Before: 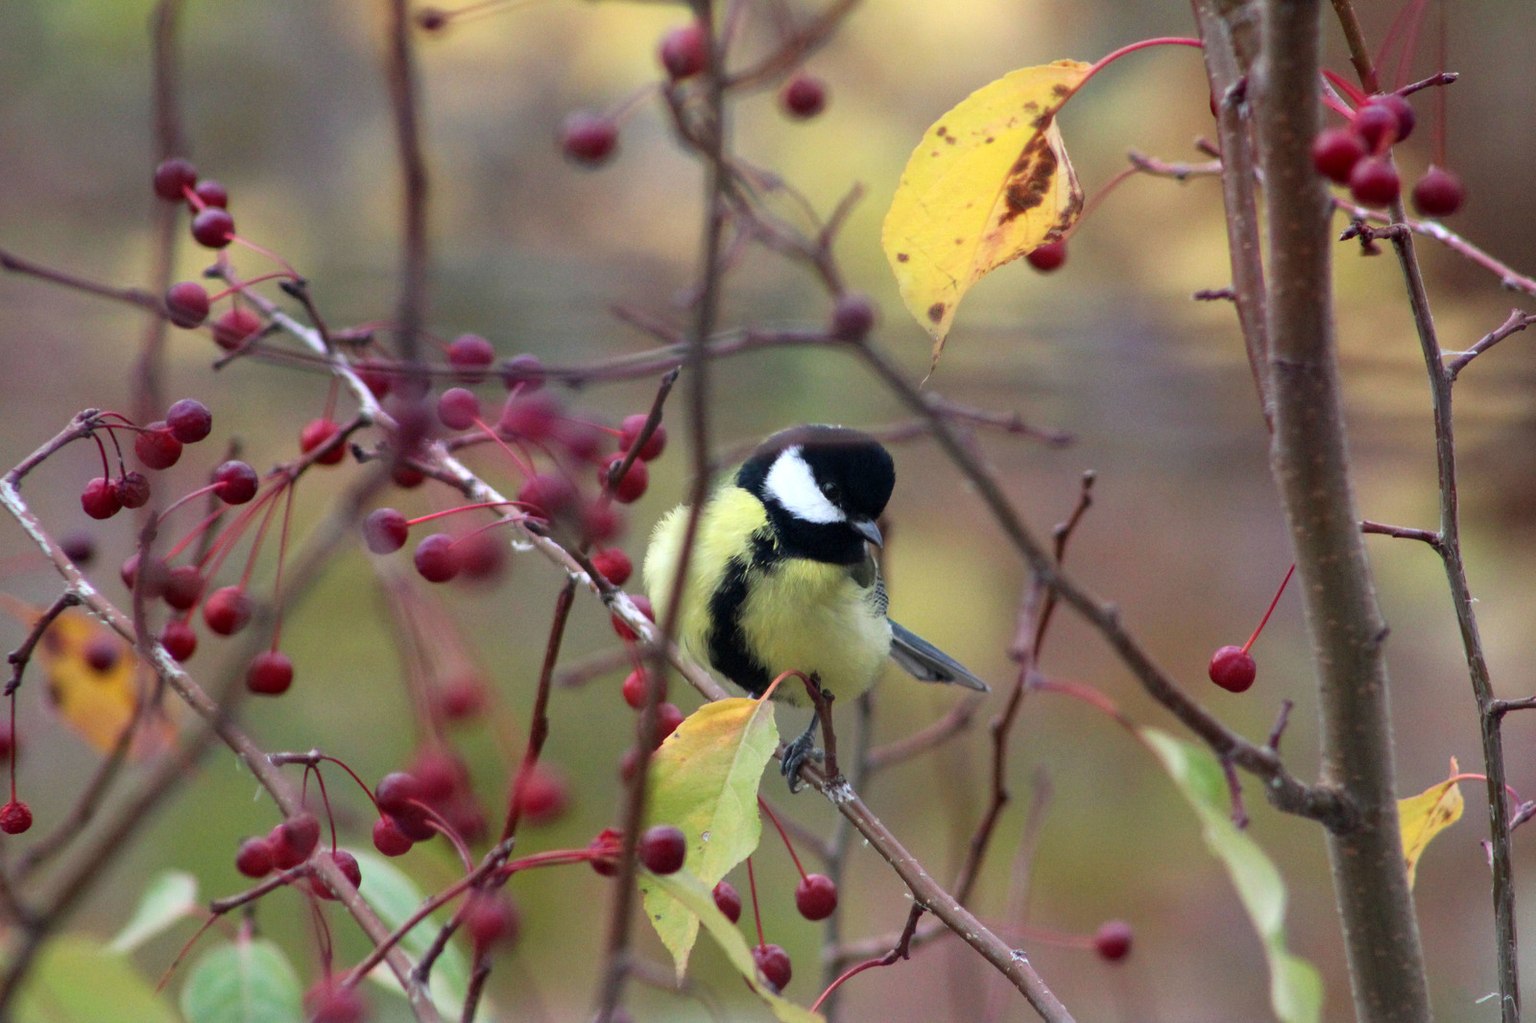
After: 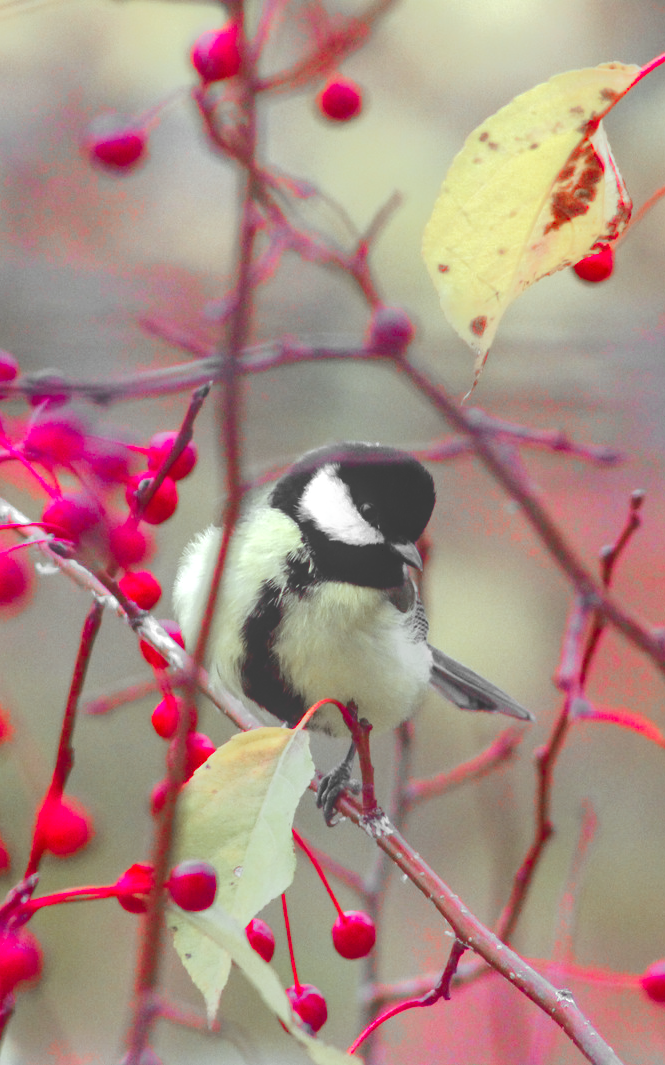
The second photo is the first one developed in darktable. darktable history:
contrast brightness saturation: contrast 0.068, brightness 0.17, saturation 0.407
color balance rgb: power › luminance -7.972%, power › chroma 1.35%, power › hue 330.38°, highlights gain › chroma 4.039%, highlights gain › hue 202.51°, linear chroma grading › global chroma 15.612%, perceptual saturation grading › global saturation 0.639%, perceptual saturation grading › mid-tones 11.825%
local contrast: on, module defaults
tone curve: curves: ch0 [(0, 0) (0.003, 0.264) (0.011, 0.264) (0.025, 0.265) (0.044, 0.269) (0.069, 0.273) (0.1, 0.28) (0.136, 0.292) (0.177, 0.309) (0.224, 0.336) (0.277, 0.371) (0.335, 0.412) (0.399, 0.469) (0.468, 0.533) (0.543, 0.595) (0.623, 0.66) (0.709, 0.73) (0.801, 0.8) (0.898, 0.854) (1, 1)], color space Lab, independent channels, preserve colors none
crop: left 31.122%, right 27.272%
color zones: curves: ch1 [(0, 0.831) (0.08, 0.771) (0.157, 0.268) (0.241, 0.207) (0.562, -0.005) (0.714, -0.013) (0.876, 0.01) (1, 0.831)]
